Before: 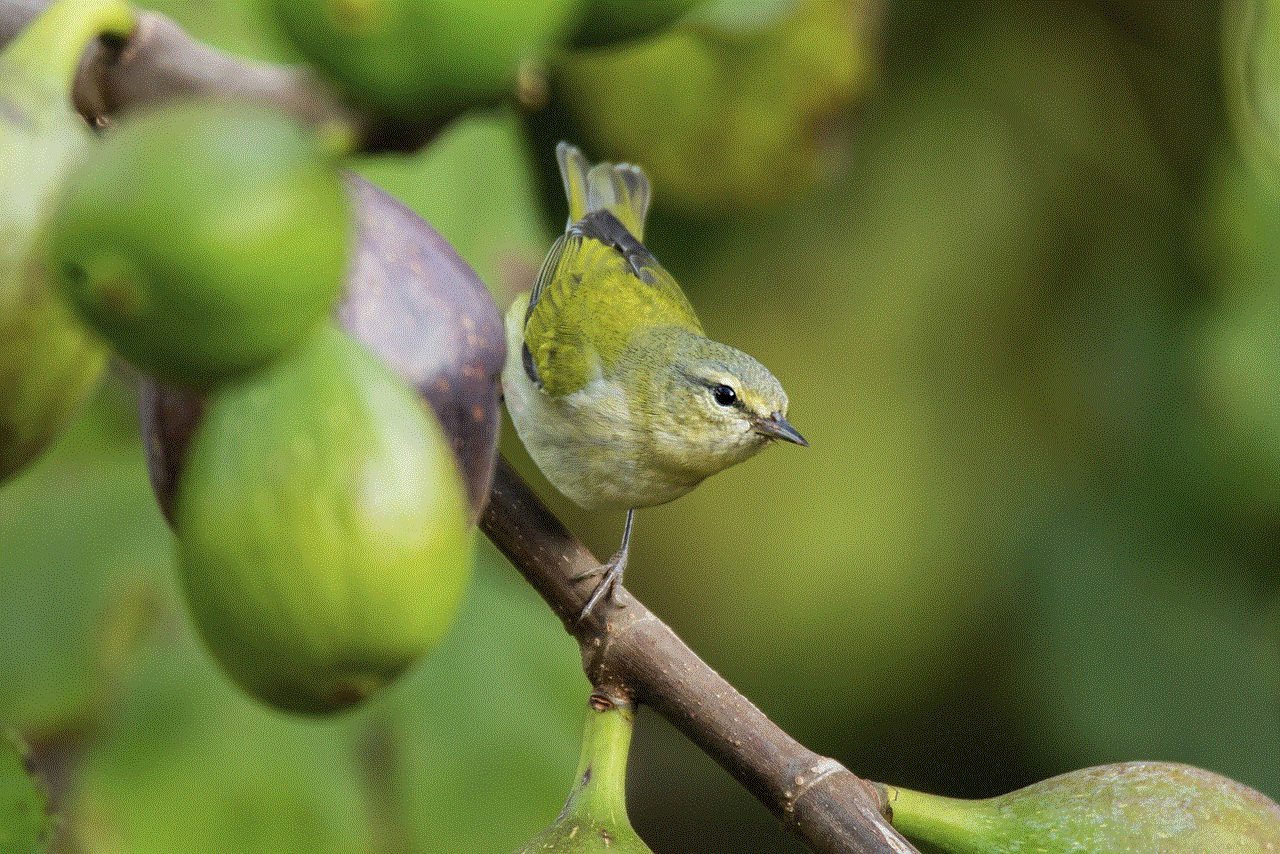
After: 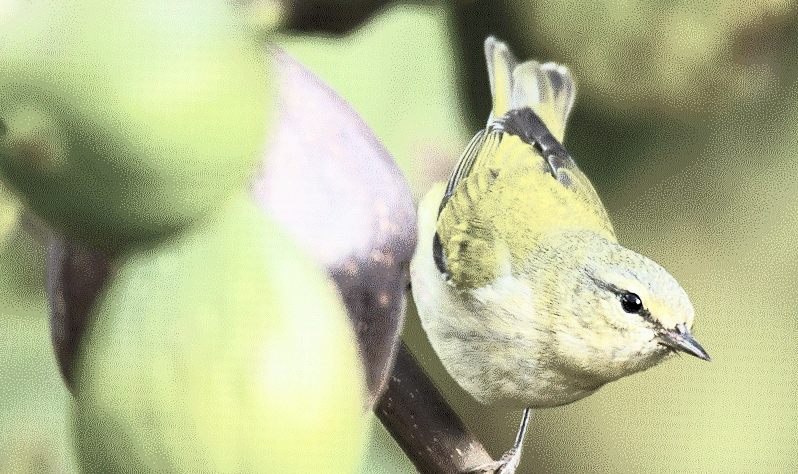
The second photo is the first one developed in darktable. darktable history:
crop and rotate: angle -4.99°, left 2.122%, top 6.945%, right 27.566%, bottom 30.519%
contrast brightness saturation: contrast 0.57, brightness 0.57, saturation -0.34
white balance: emerald 1
